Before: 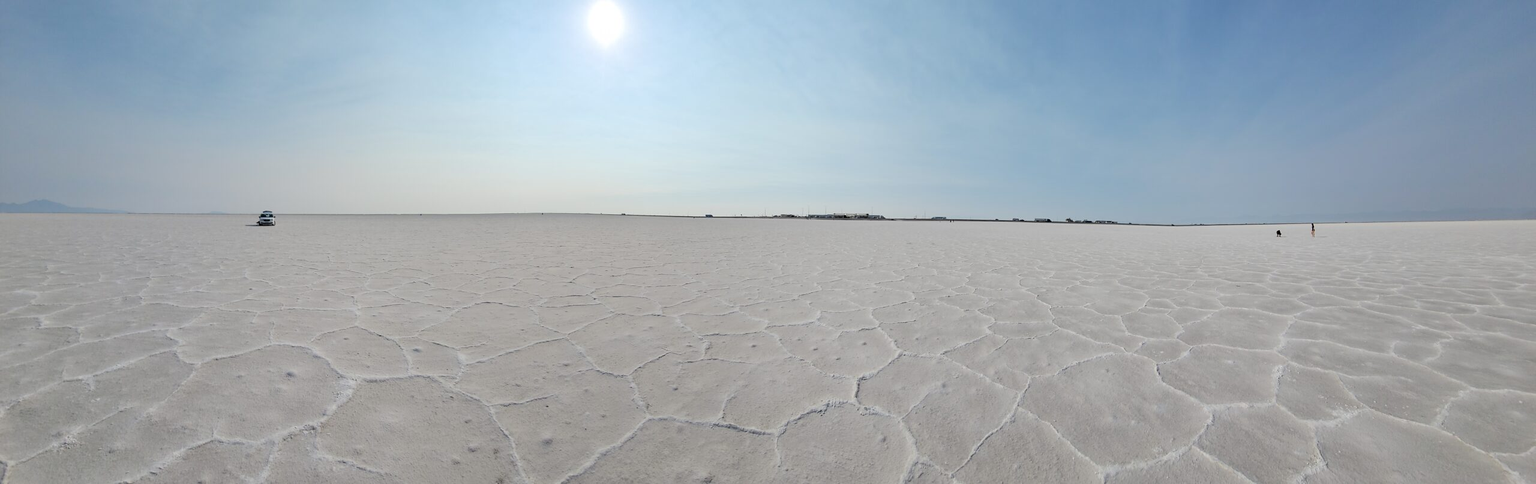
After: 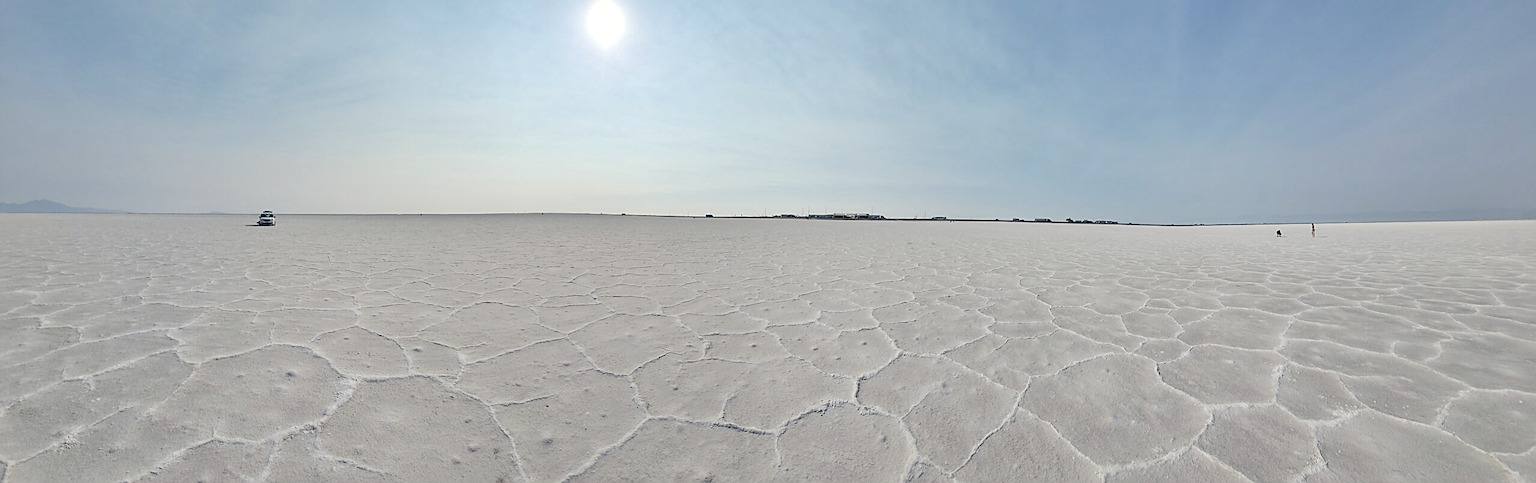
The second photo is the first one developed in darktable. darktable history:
sharpen: amount 0.496
shadows and highlights: shadows 49.22, highlights -41.23, soften with gaussian
tone curve: curves: ch0 [(0, 0.01) (0.052, 0.045) (0.136, 0.133) (0.275, 0.35) (0.43, 0.54) (0.676, 0.751) (0.89, 0.919) (1, 1)]; ch1 [(0, 0) (0.094, 0.081) (0.285, 0.299) (0.385, 0.403) (0.447, 0.429) (0.495, 0.496) (0.544, 0.552) (0.589, 0.612) (0.722, 0.728) (1, 1)]; ch2 [(0, 0) (0.257, 0.217) (0.43, 0.421) (0.498, 0.507) (0.531, 0.544) (0.56, 0.579) (0.625, 0.642) (1, 1)], preserve colors none
color correction: highlights a* 0.279, highlights b* 2.64, shadows a* -1.35, shadows b* -4.03
local contrast: mode bilateral grid, contrast 21, coarseness 51, detail 130%, midtone range 0.2
